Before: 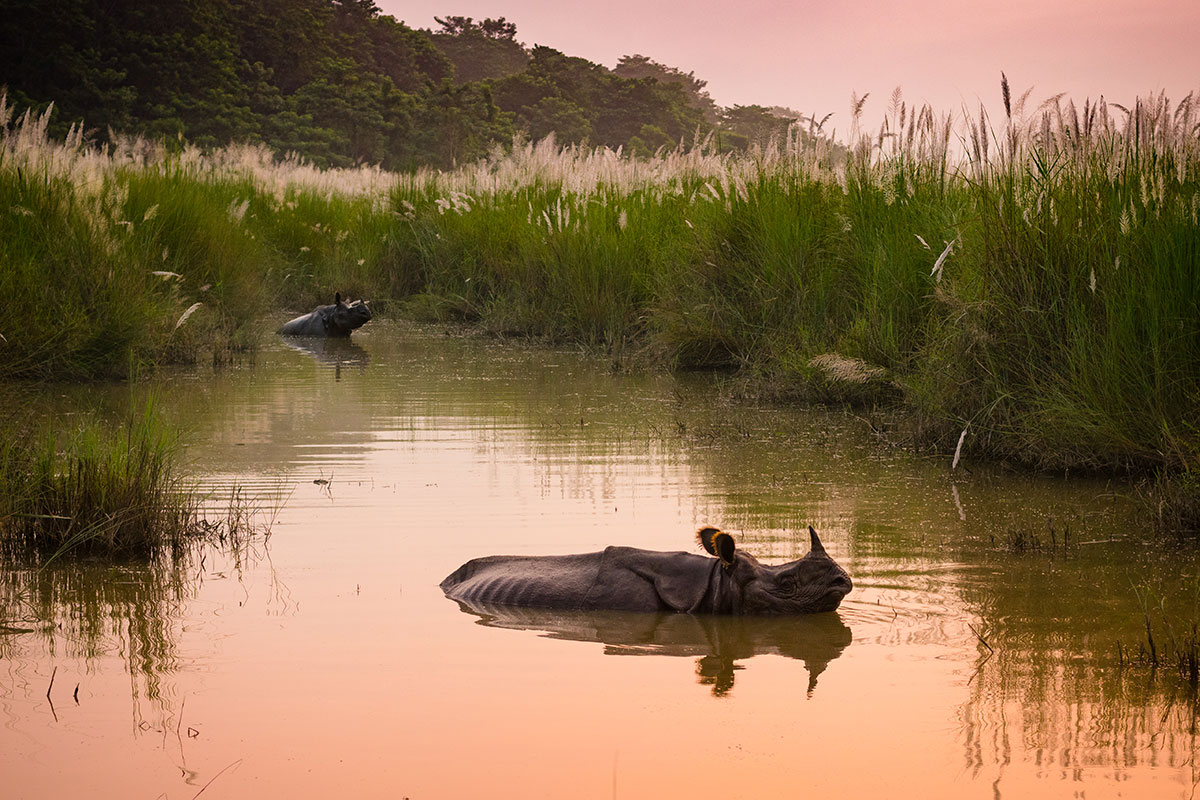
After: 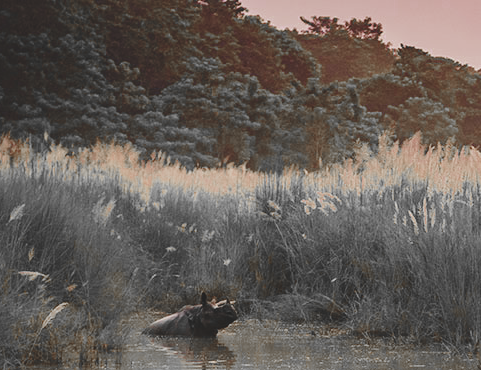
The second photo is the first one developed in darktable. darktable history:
shadows and highlights: highlights color adjustment 0.396%
crop and rotate: left 11.206%, top 0.091%, right 48.628%, bottom 53.539%
exposure: black level correction -0.015, exposure -0.532 EV, compensate highlight preservation false
base curve: curves: ch0 [(0, 0) (0.028, 0.03) (0.121, 0.232) (0.46, 0.748) (0.859, 0.968) (1, 1)], preserve colors none
color zones: curves: ch0 [(0, 0.497) (0.096, 0.361) (0.221, 0.538) (0.429, 0.5) (0.571, 0.5) (0.714, 0.5) (0.857, 0.5) (1, 0.497)]; ch1 [(0, 0.5) (0.143, 0.5) (0.257, -0.002) (0.429, 0.04) (0.571, -0.001) (0.714, -0.015) (0.857, 0.024) (1, 0.5)]
